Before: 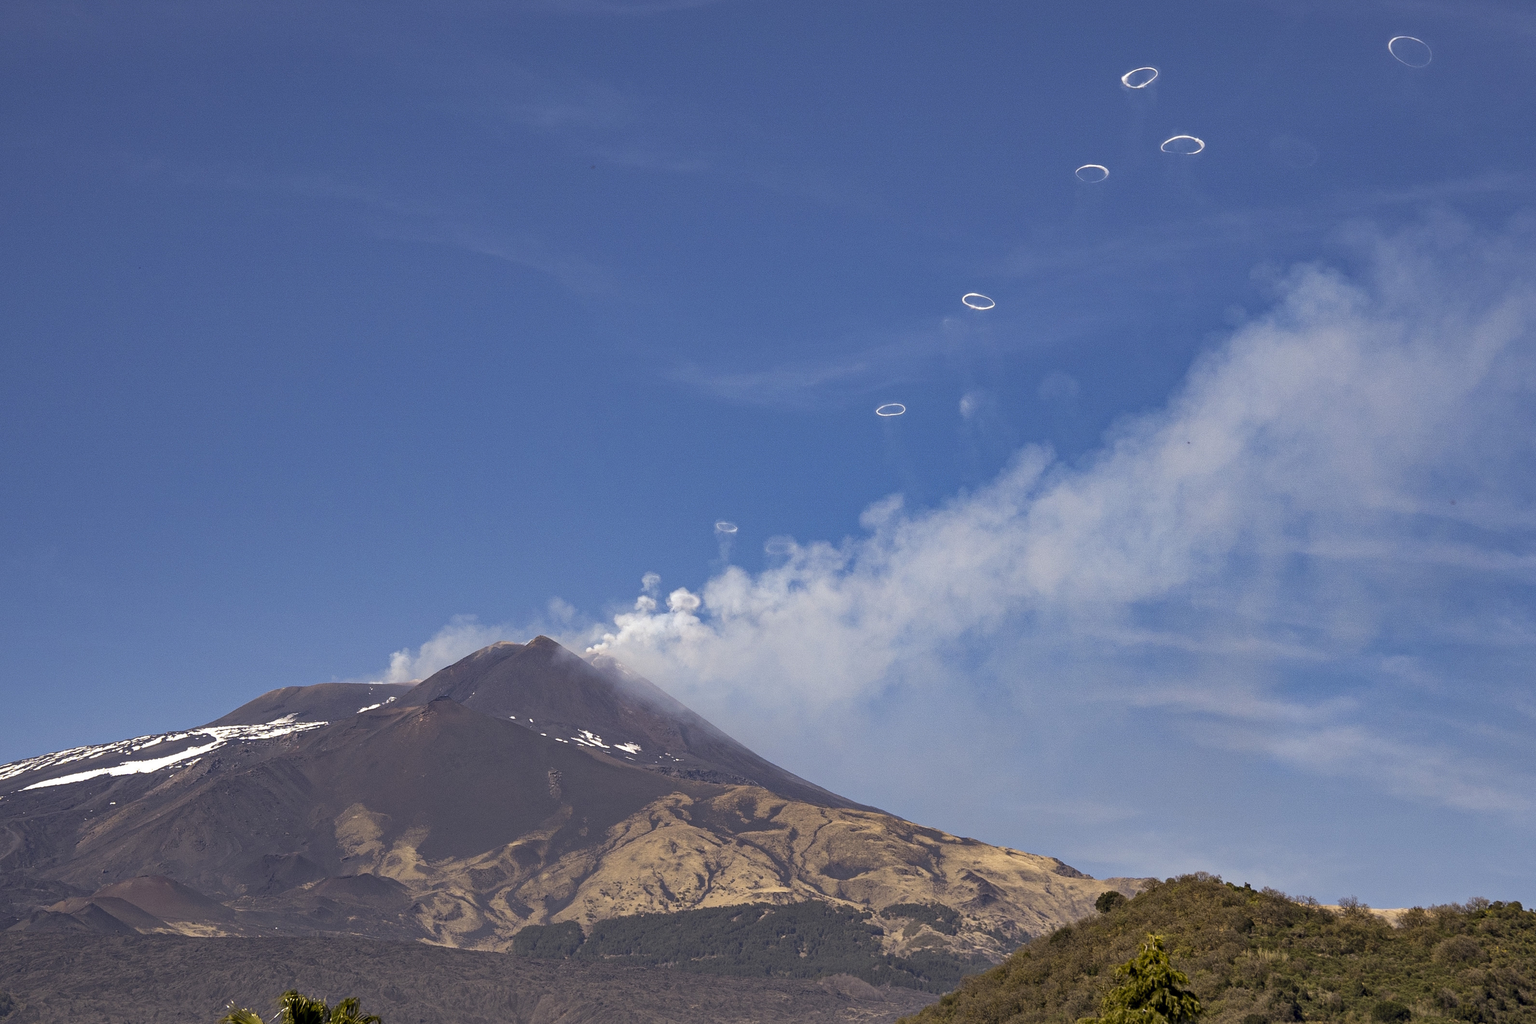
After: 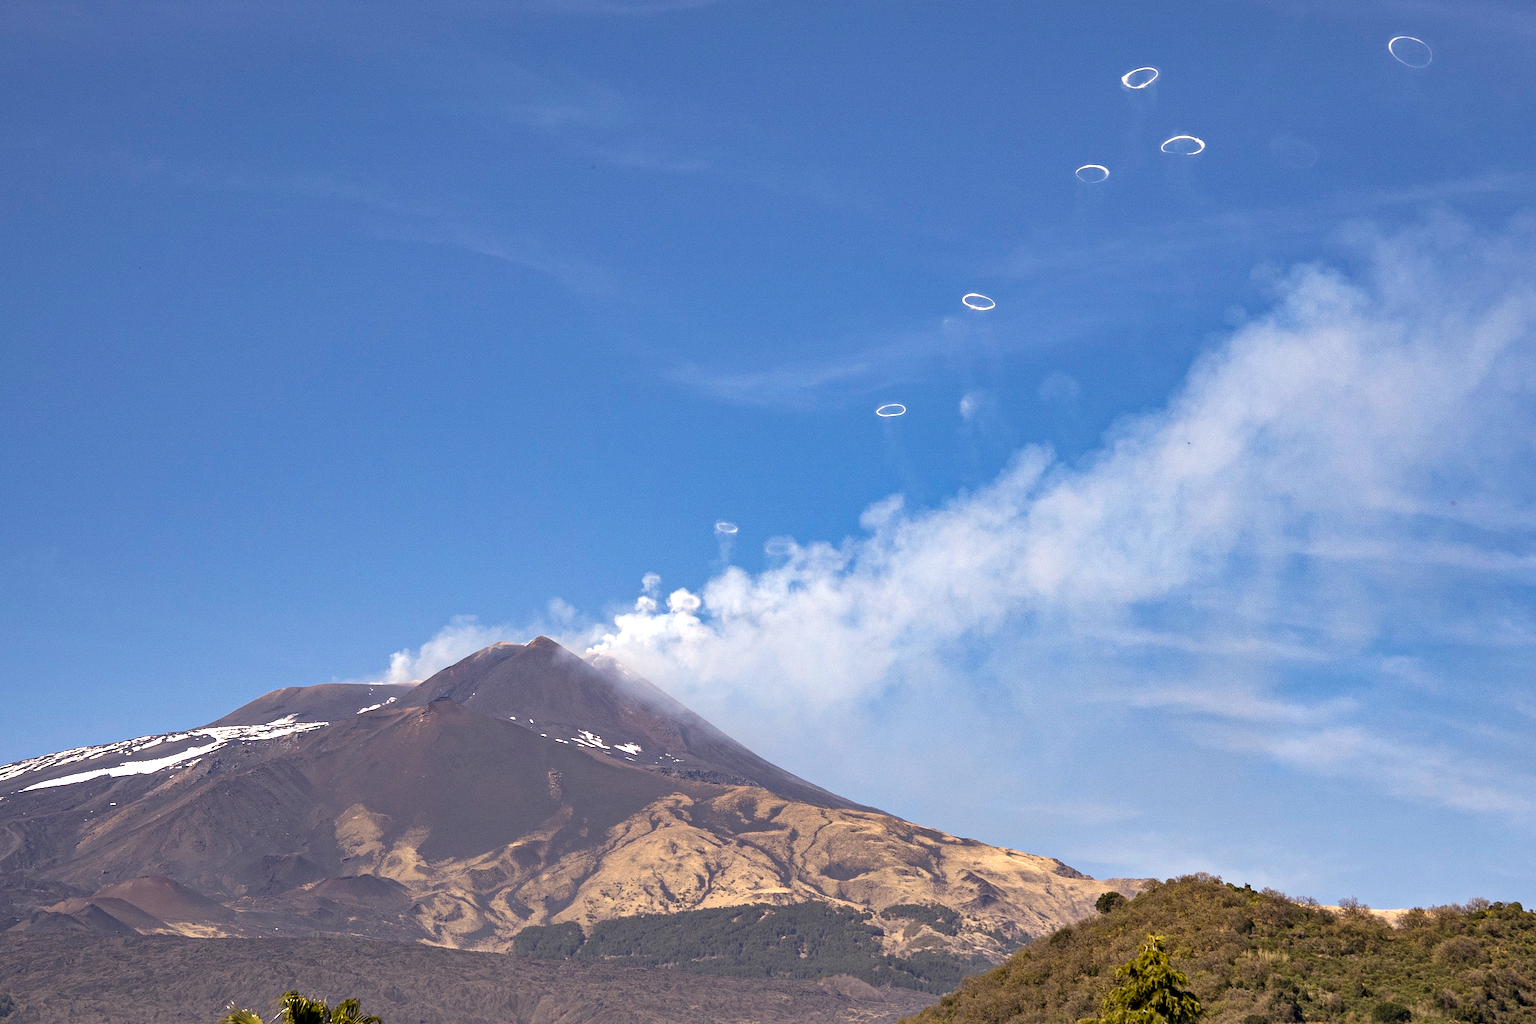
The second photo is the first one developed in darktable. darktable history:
tone equalizer: on, module defaults
exposure: exposure 0.661 EV, compensate highlight preservation false
